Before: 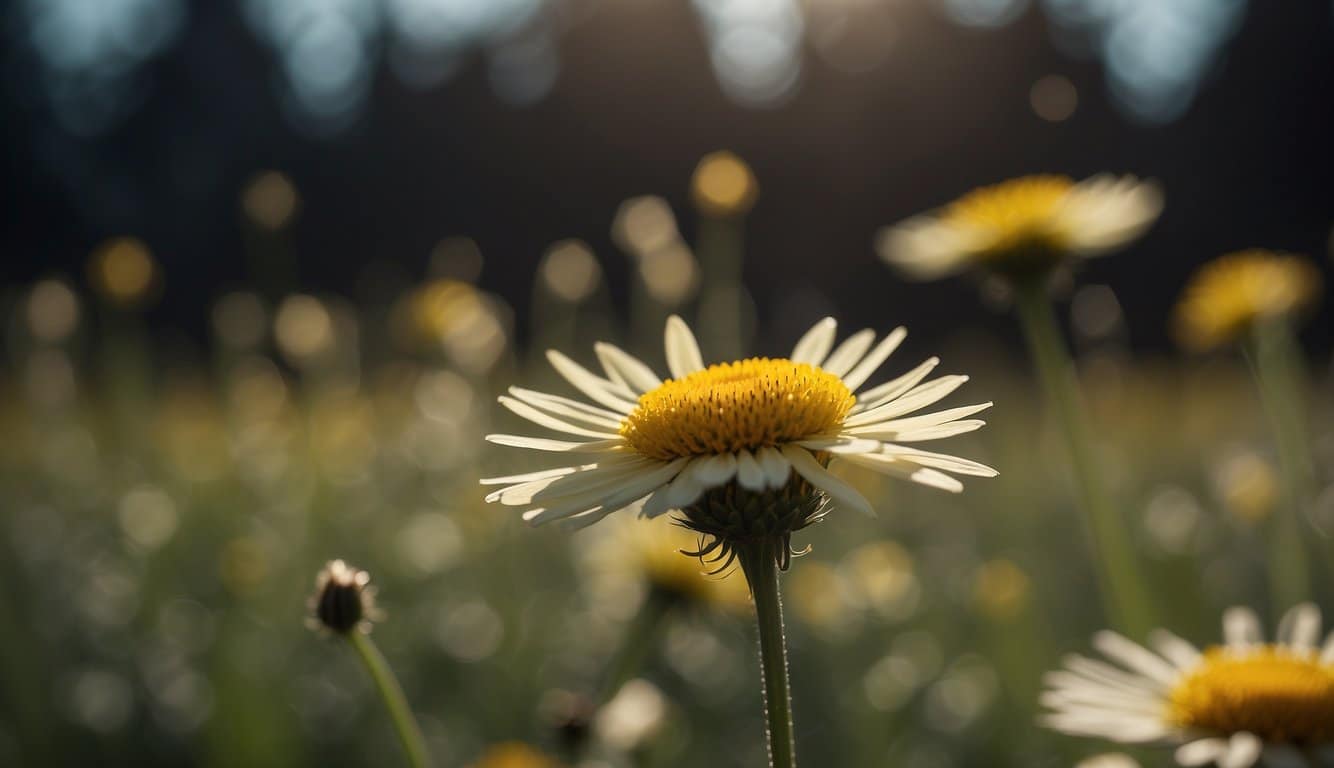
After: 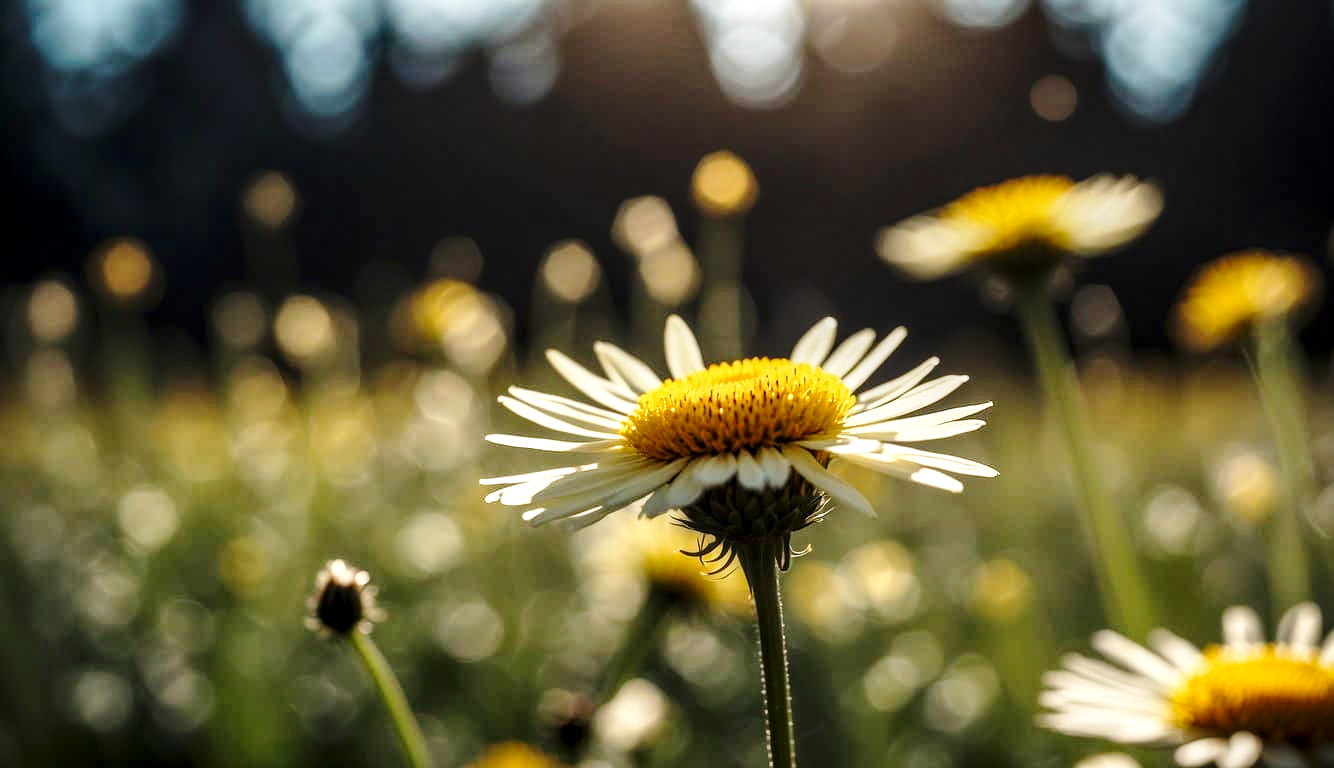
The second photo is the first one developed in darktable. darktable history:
local contrast: highlights 28%, detail 150%
base curve: curves: ch0 [(0, 0) (0.036, 0.037) (0.121, 0.228) (0.46, 0.76) (0.859, 0.983) (1, 1)], preserve colors none
